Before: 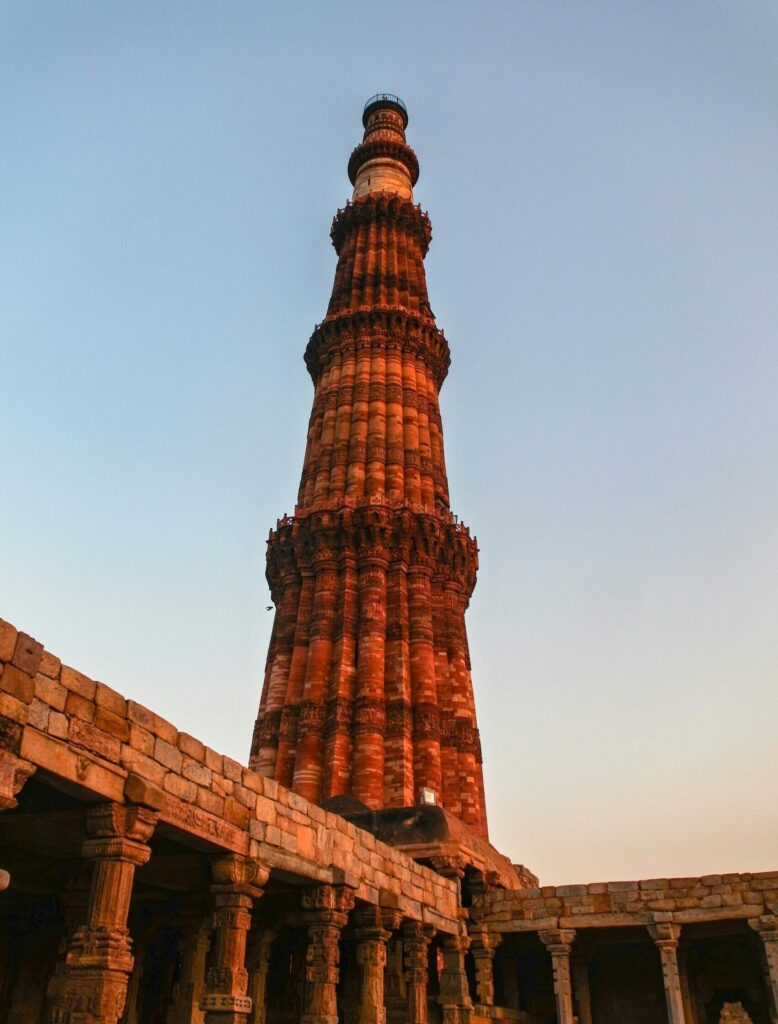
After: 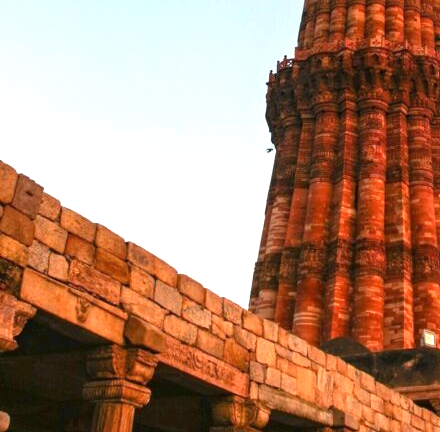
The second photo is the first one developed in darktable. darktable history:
exposure: black level correction 0, exposure 0.693 EV, compensate highlight preservation false
crop: top 44.784%, right 43.424%, bottom 12.964%
